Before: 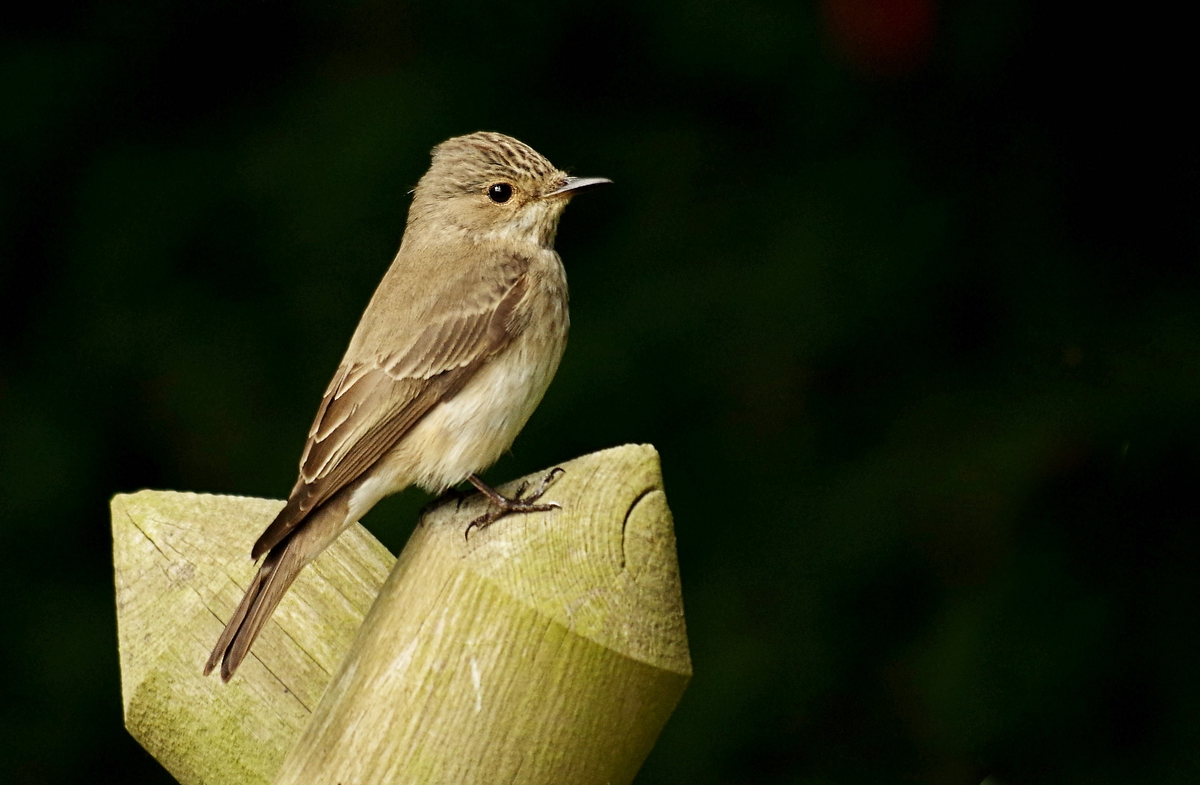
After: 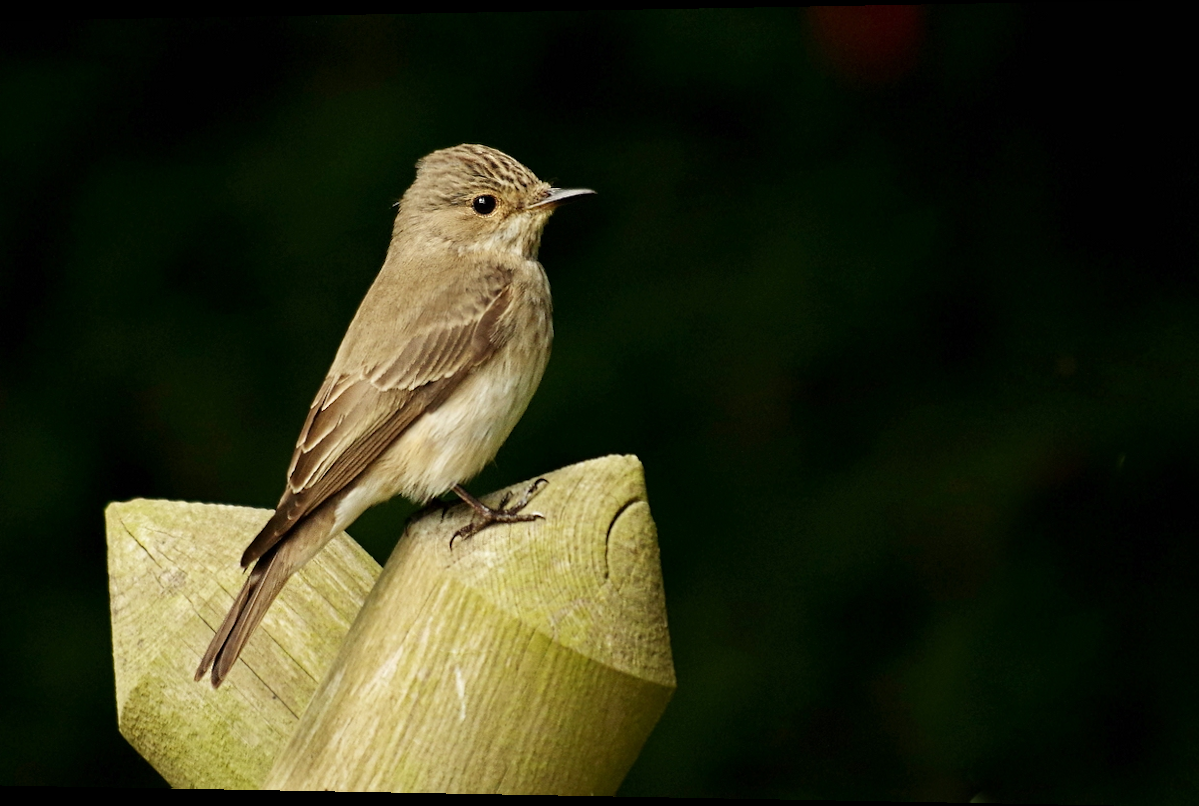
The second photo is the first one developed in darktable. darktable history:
rotate and perspective: lens shift (horizontal) -0.055, automatic cropping off
